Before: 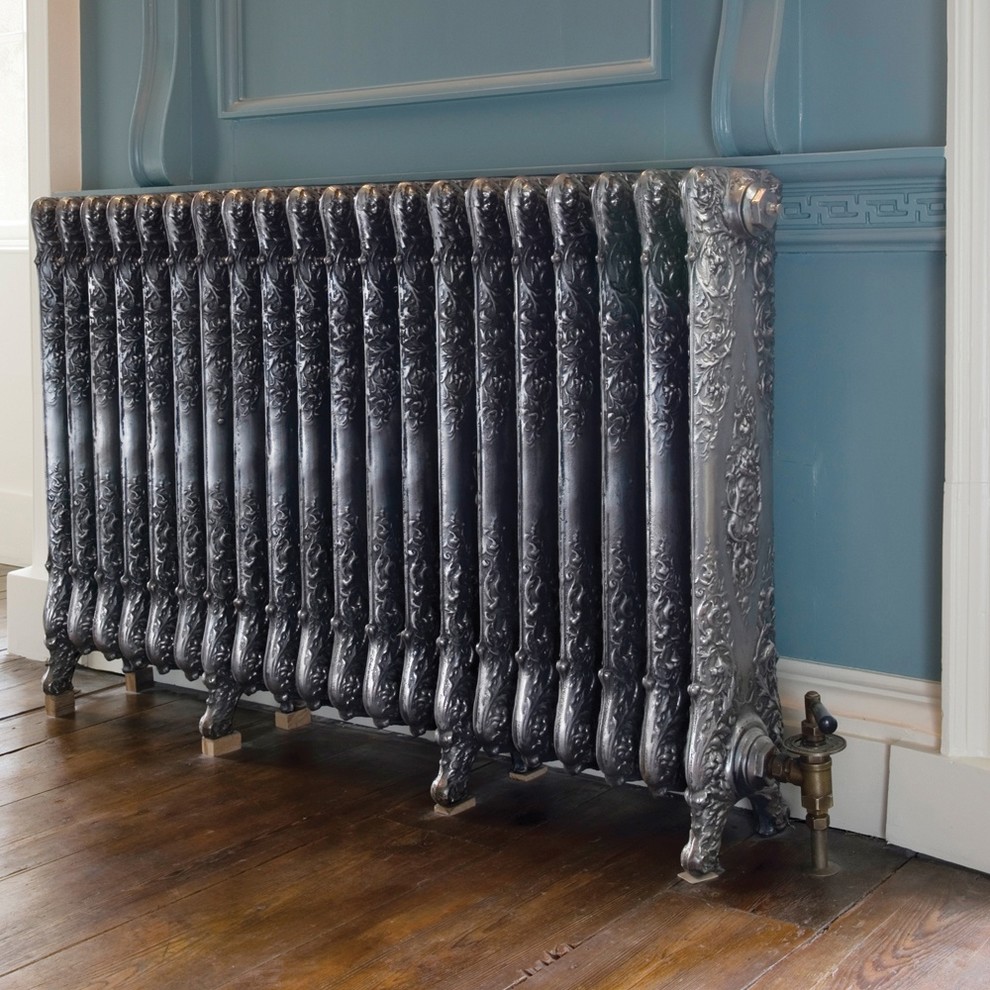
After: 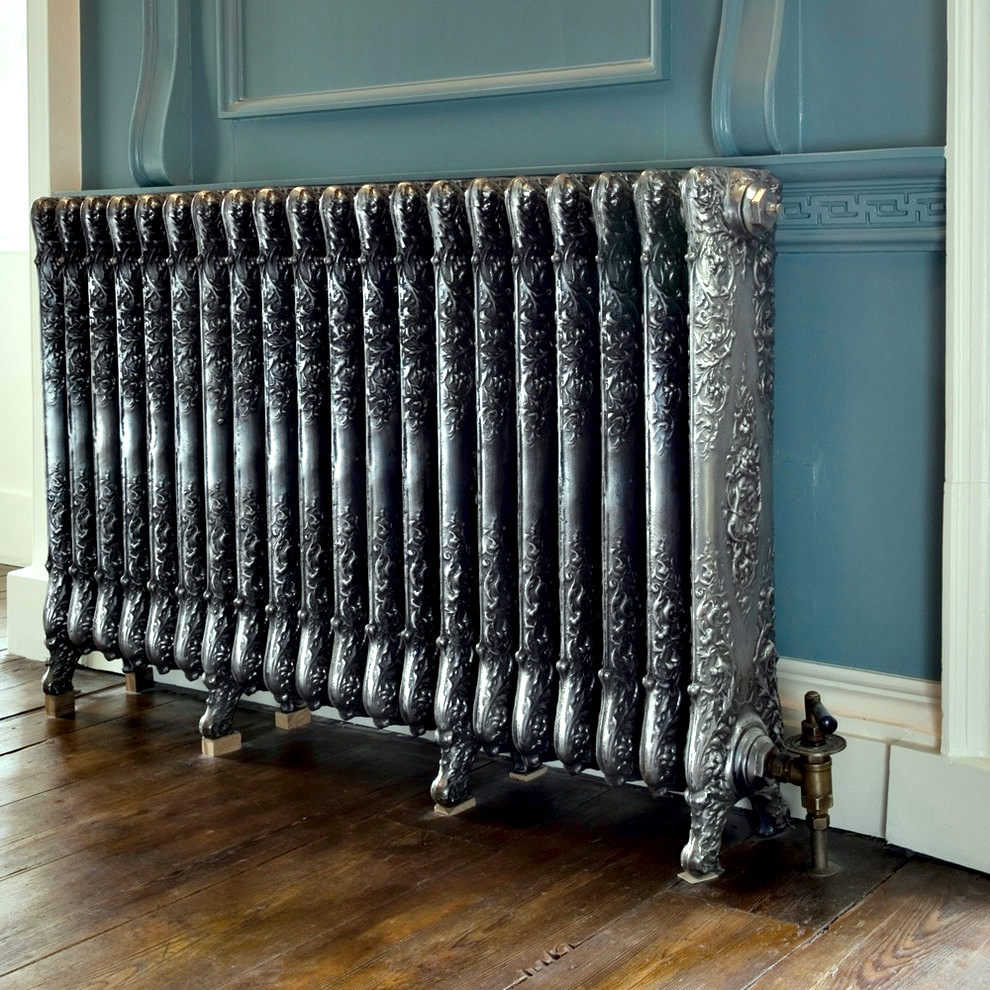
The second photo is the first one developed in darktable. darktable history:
contrast equalizer: y [[0.6 ×6], [0.55 ×6], [0 ×6], [0 ×6], [0 ×6]]
color correction: highlights a* -8.26, highlights b* 3.51
